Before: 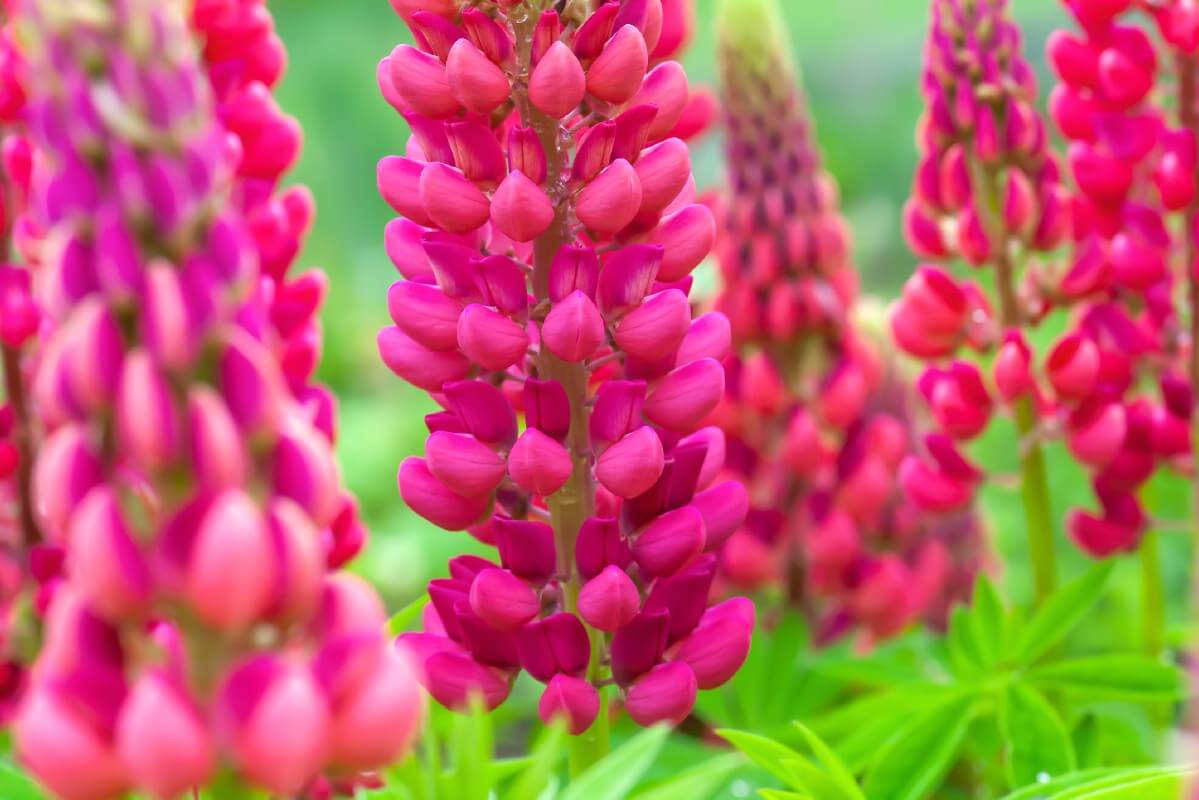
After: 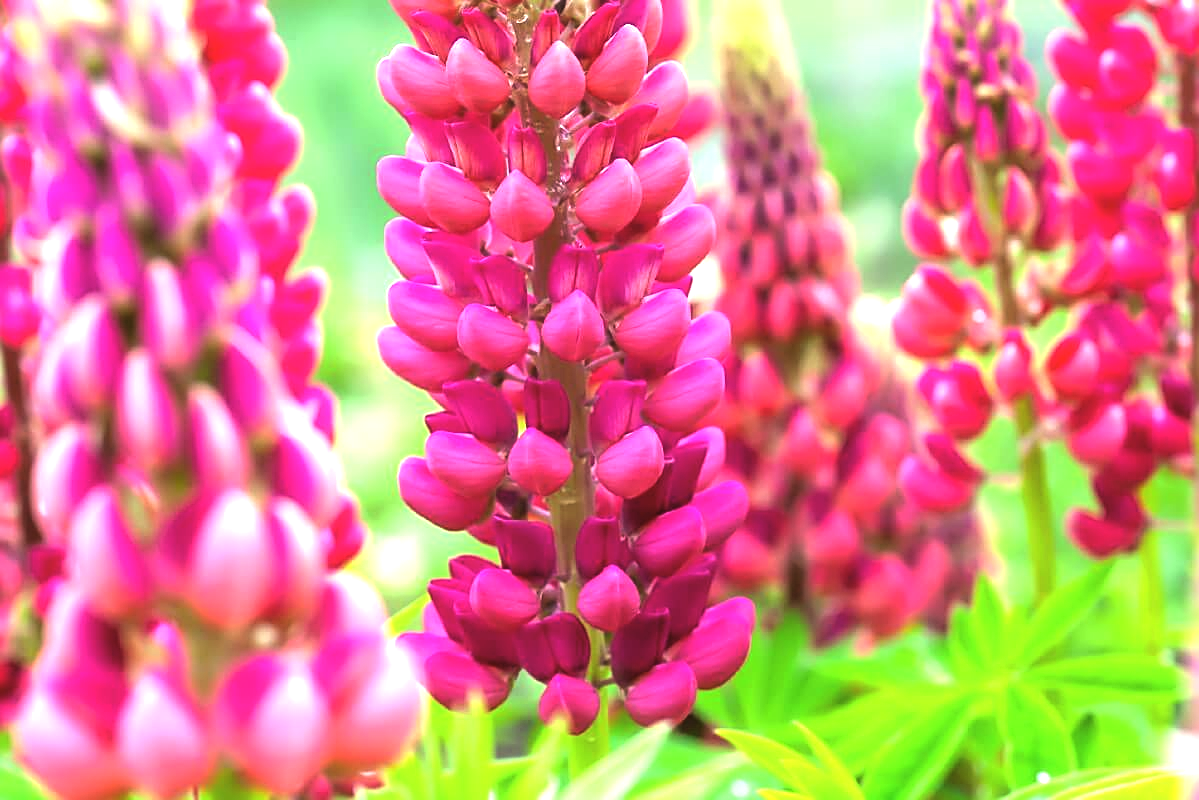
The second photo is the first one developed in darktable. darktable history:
haze removal: strength -0.091, compatibility mode true, adaptive false
sharpen: on, module defaults
tone curve: curves: ch0 [(0, 0) (0.153, 0.06) (1, 1)], color space Lab, linked channels, preserve colors none
tone equalizer: -8 EV -1.11 EV, -7 EV -0.999 EV, -6 EV -0.842 EV, -5 EV -0.548 EV, -3 EV 0.572 EV, -2 EV 0.849 EV, -1 EV 0.997 EV, +0 EV 1.08 EV
